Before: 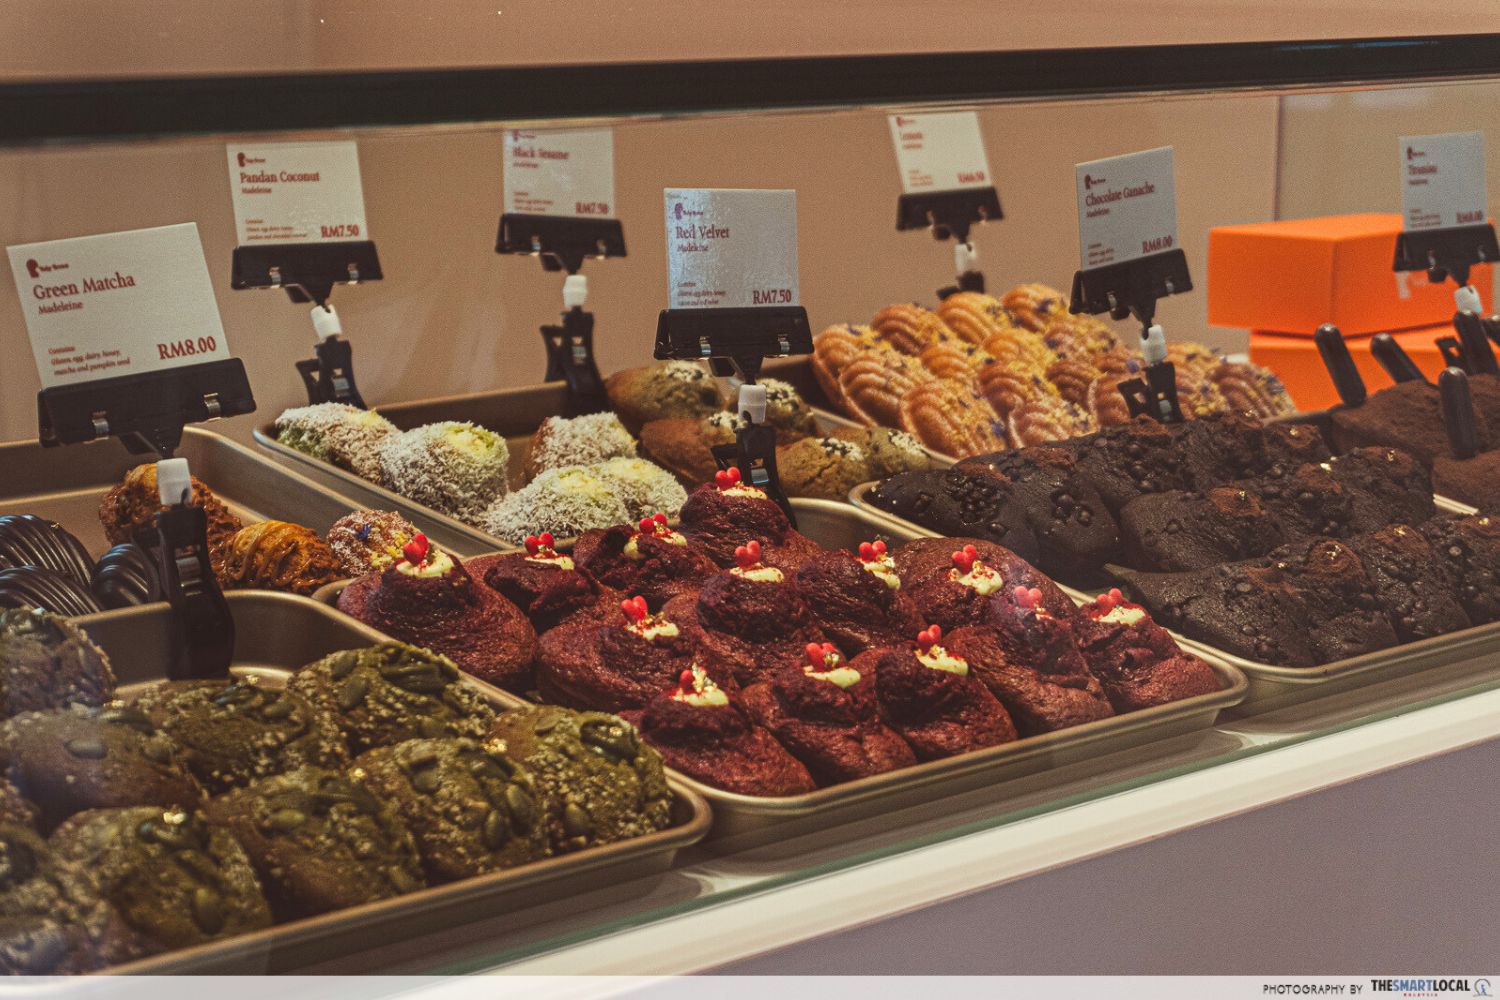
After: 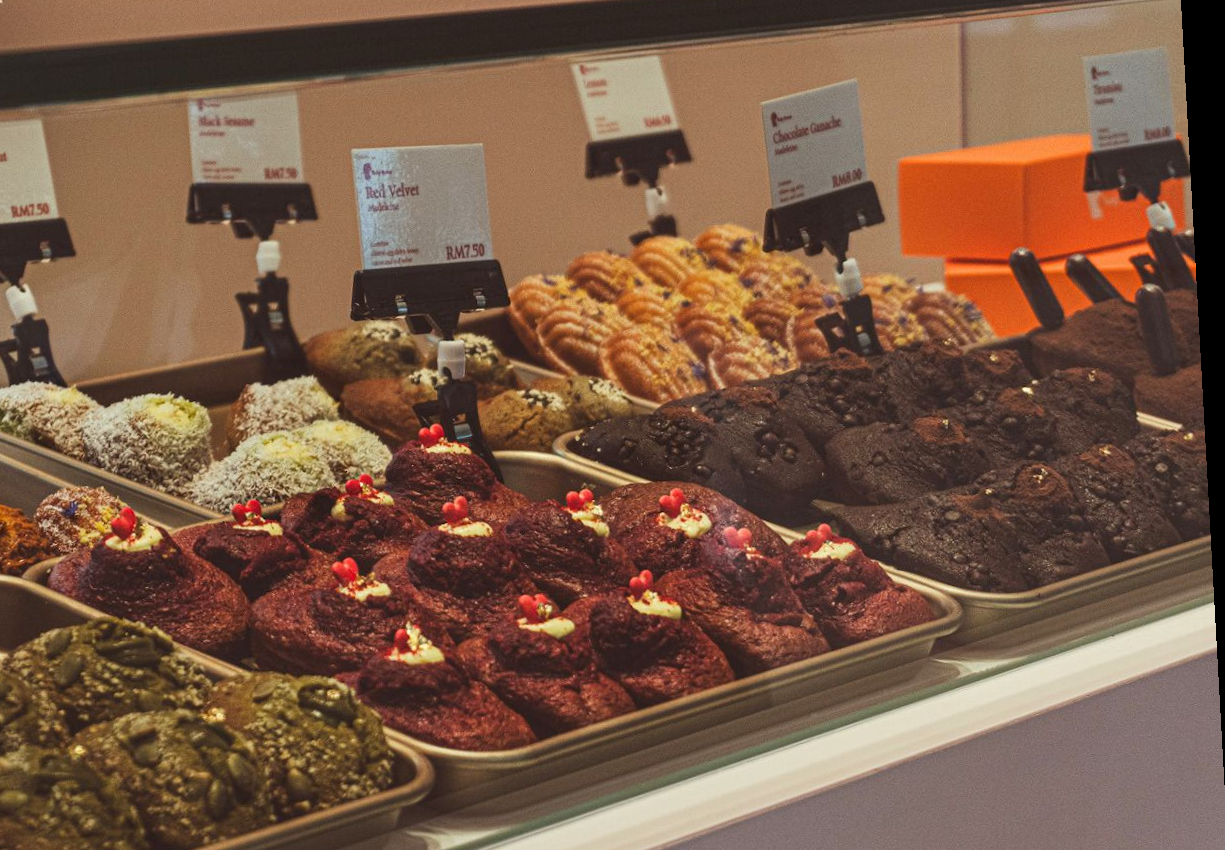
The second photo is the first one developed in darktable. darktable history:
crop and rotate: left 20.74%, top 7.912%, right 0.375%, bottom 13.378%
rotate and perspective: rotation -3.18°, automatic cropping off
